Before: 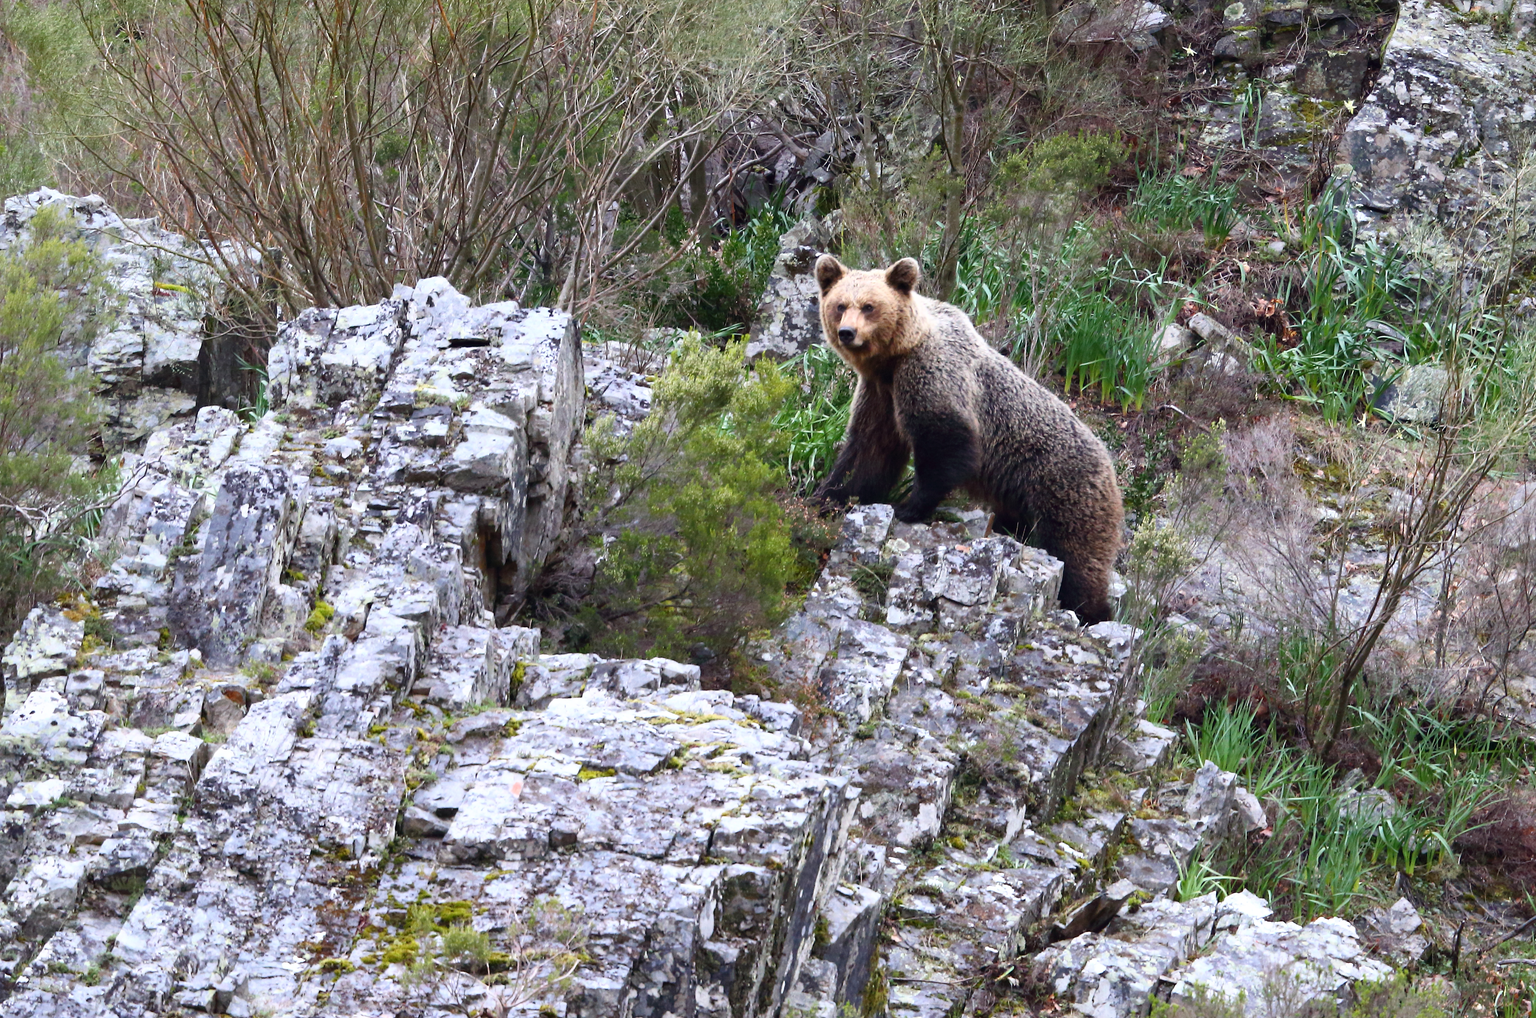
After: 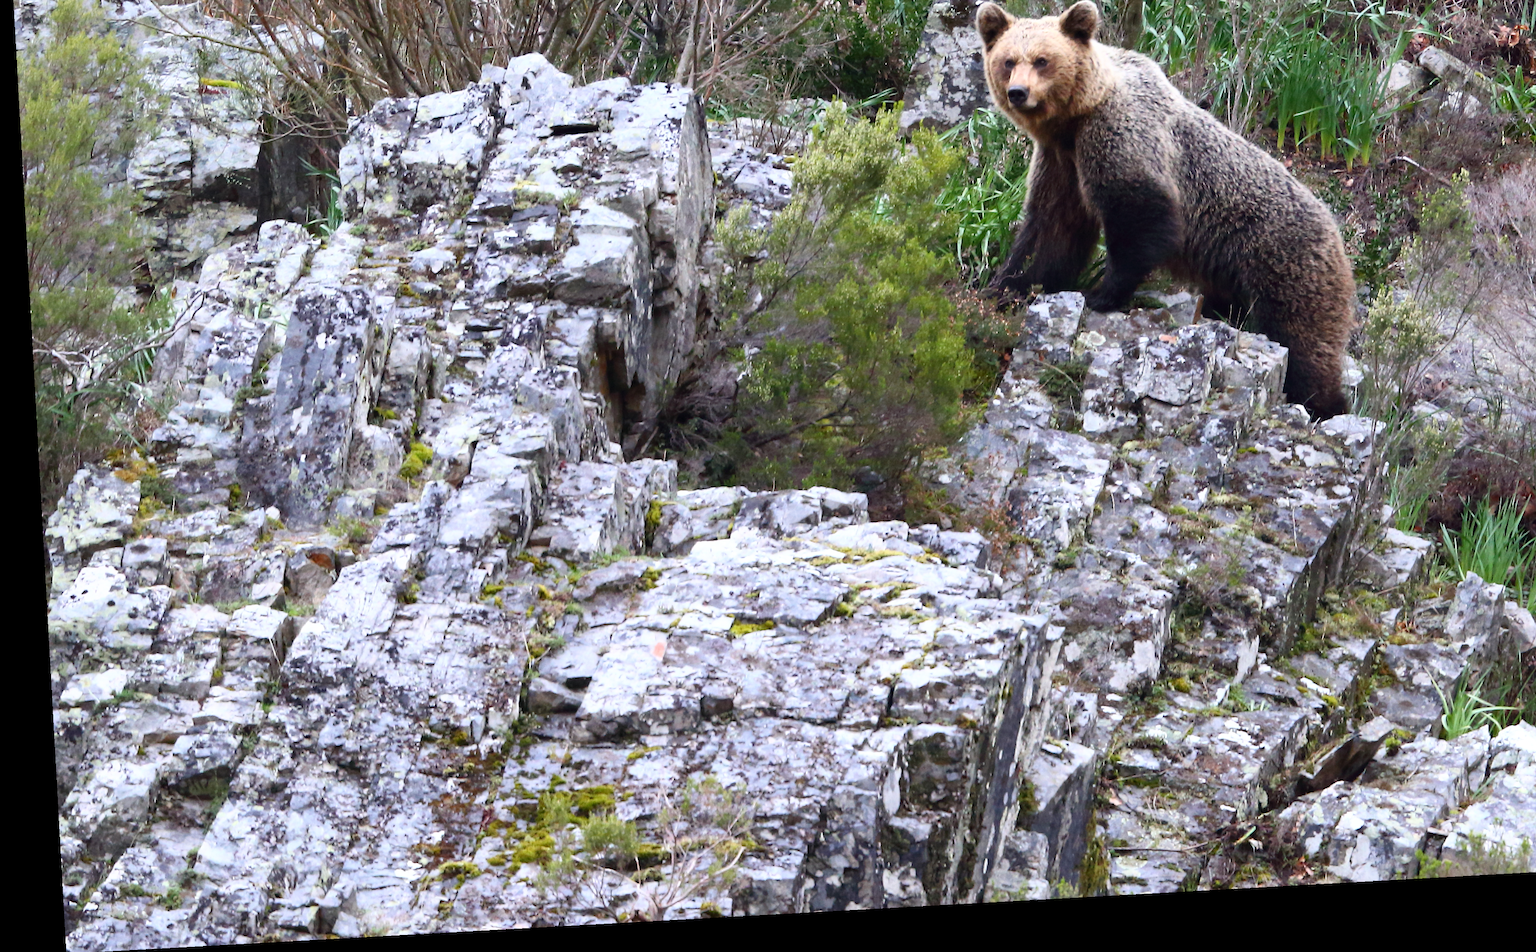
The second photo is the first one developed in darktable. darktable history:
crop: top 26.531%, right 17.959%
rotate and perspective: rotation -3.18°, automatic cropping off
